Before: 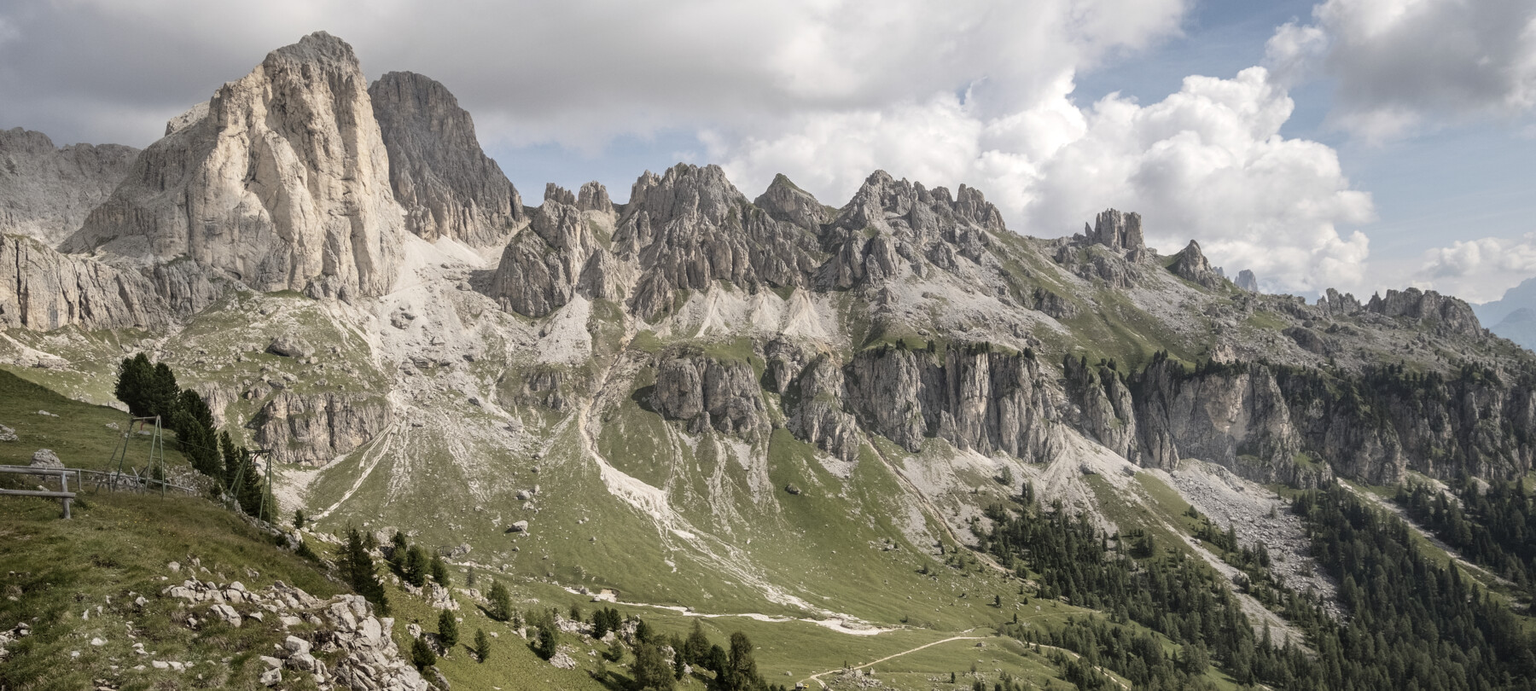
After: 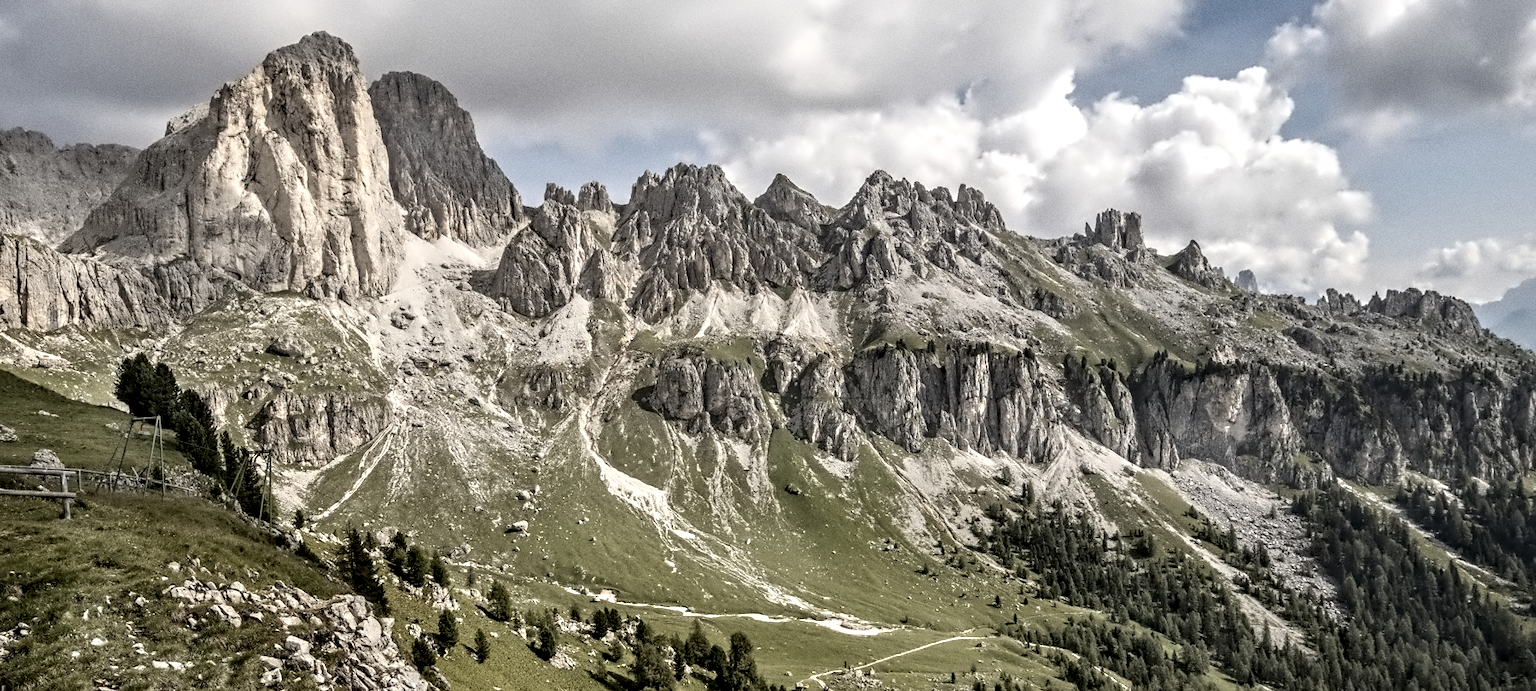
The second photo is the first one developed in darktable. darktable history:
grain: coarseness 0.09 ISO
contrast equalizer: octaves 7, y [[0.5, 0.542, 0.583, 0.625, 0.667, 0.708], [0.5 ×6], [0.5 ×6], [0, 0.033, 0.067, 0.1, 0.133, 0.167], [0, 0.05, 0.1, 0.15, 0.2, 0.25]]
local contrast: on, module defaults
color balance rgb: on, module defaults
